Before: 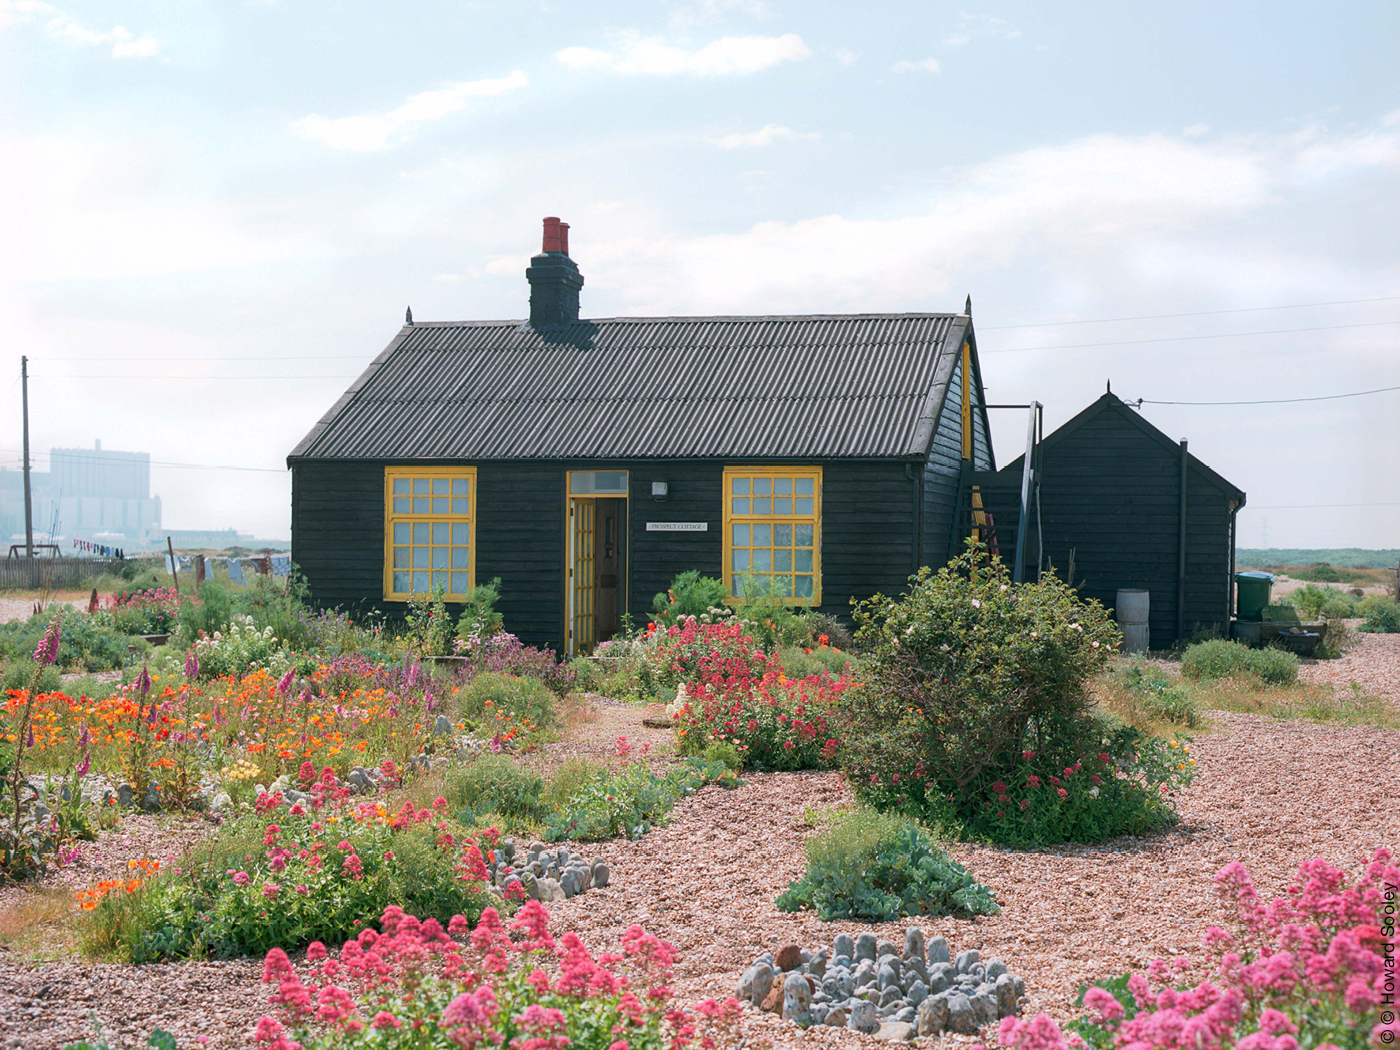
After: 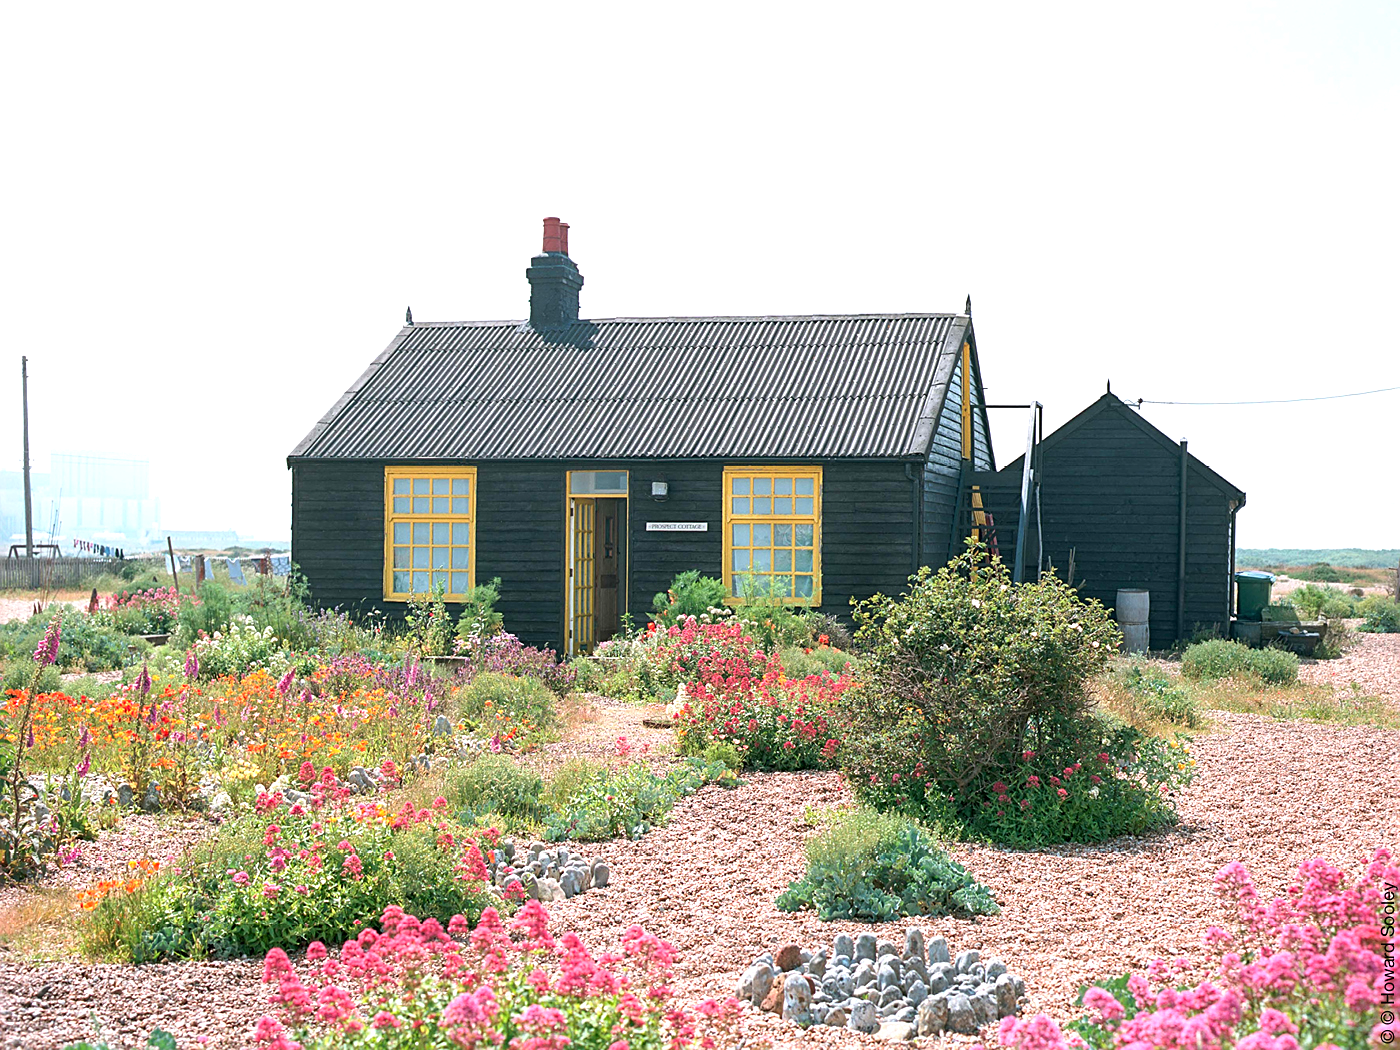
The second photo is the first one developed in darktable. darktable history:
sharpen: on, module defaults
exposure: exposure 0.74 EV, compensate highlight preservation false
